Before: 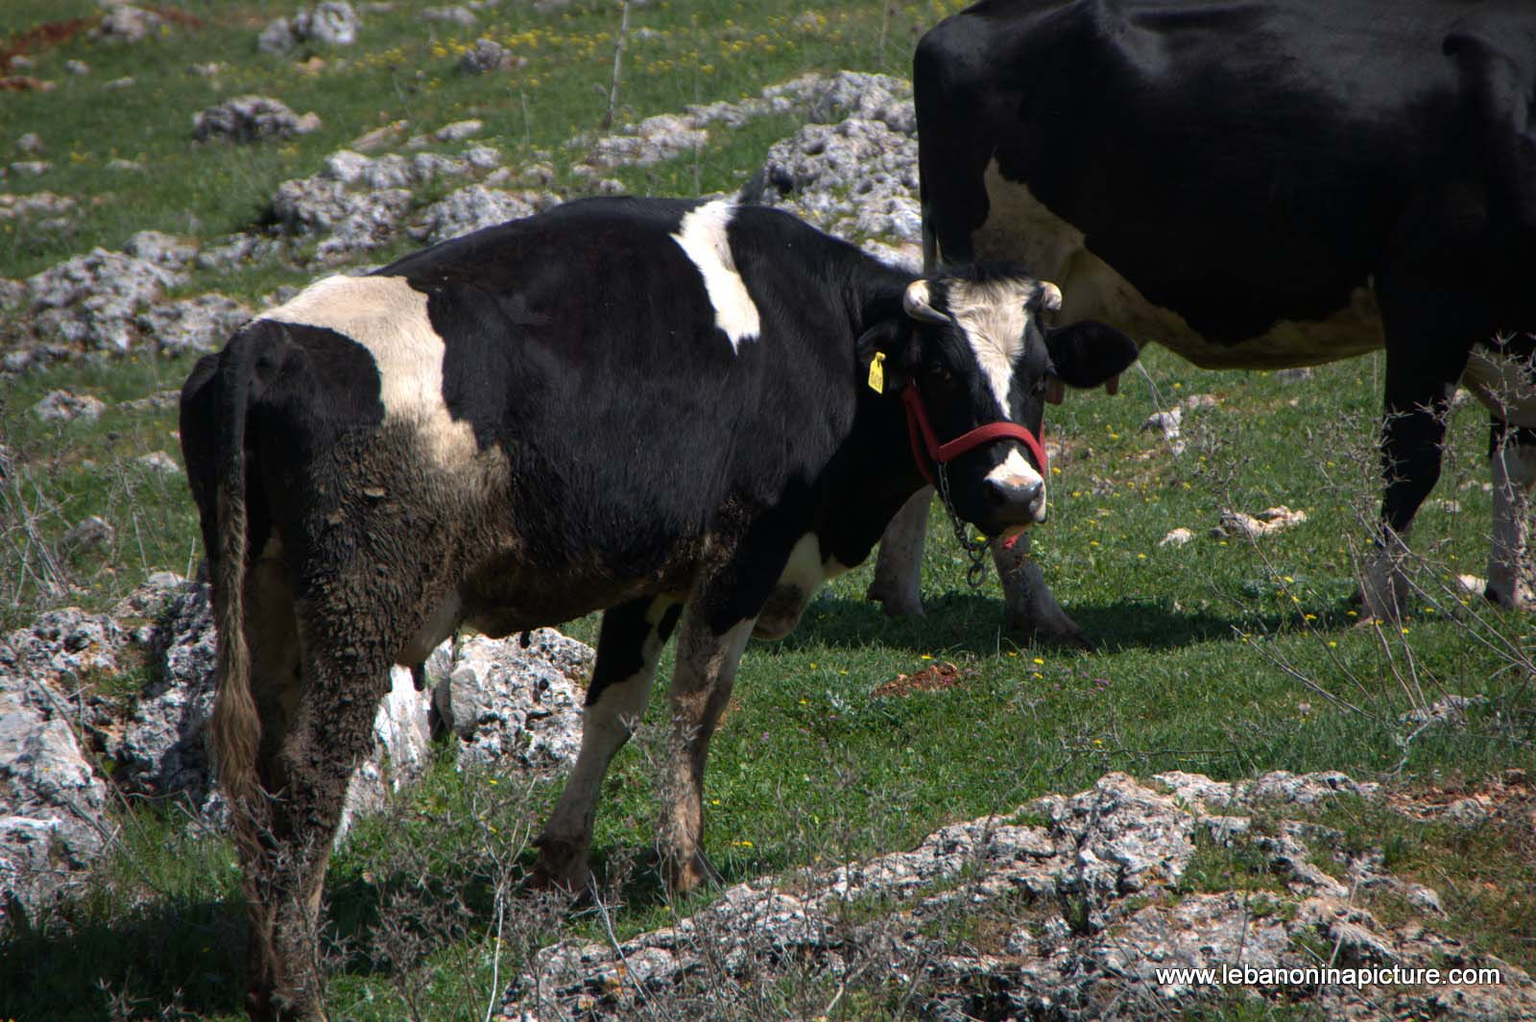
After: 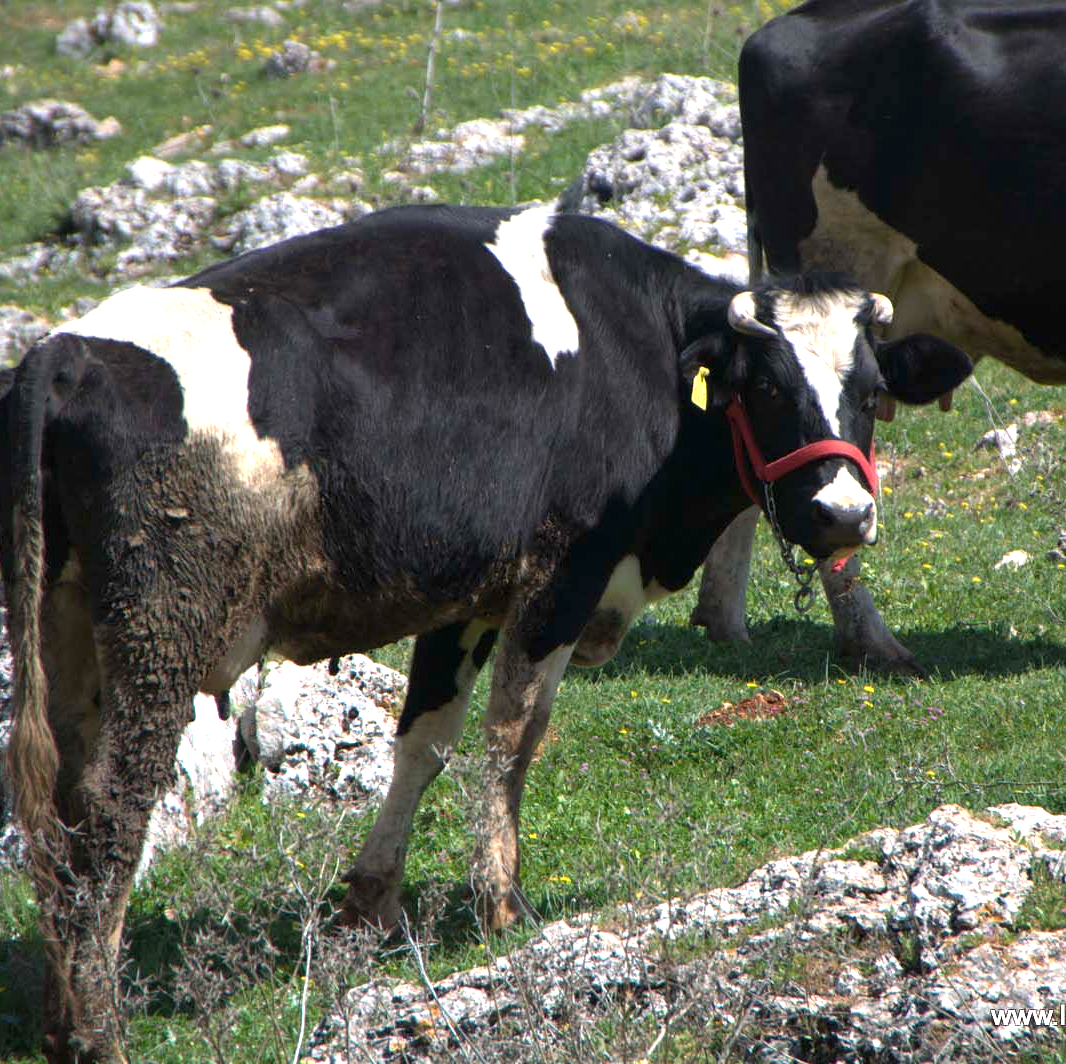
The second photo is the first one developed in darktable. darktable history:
exposure: exposure 1.137 EV, compensate highlight preservation false
crop and rotate: left 13.409%, right 19.924%
